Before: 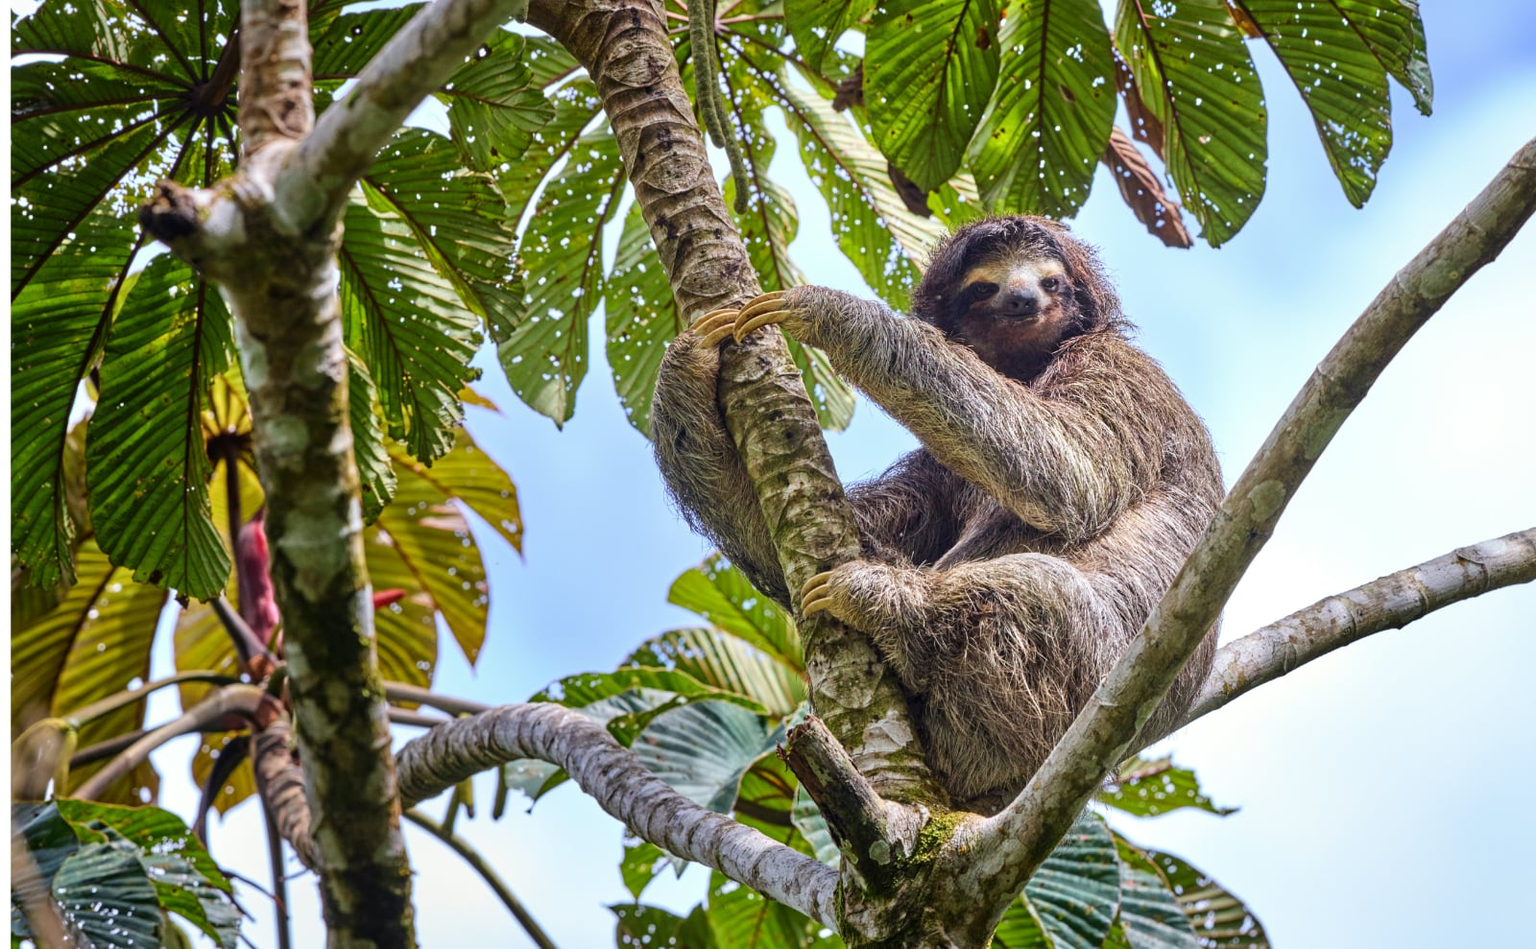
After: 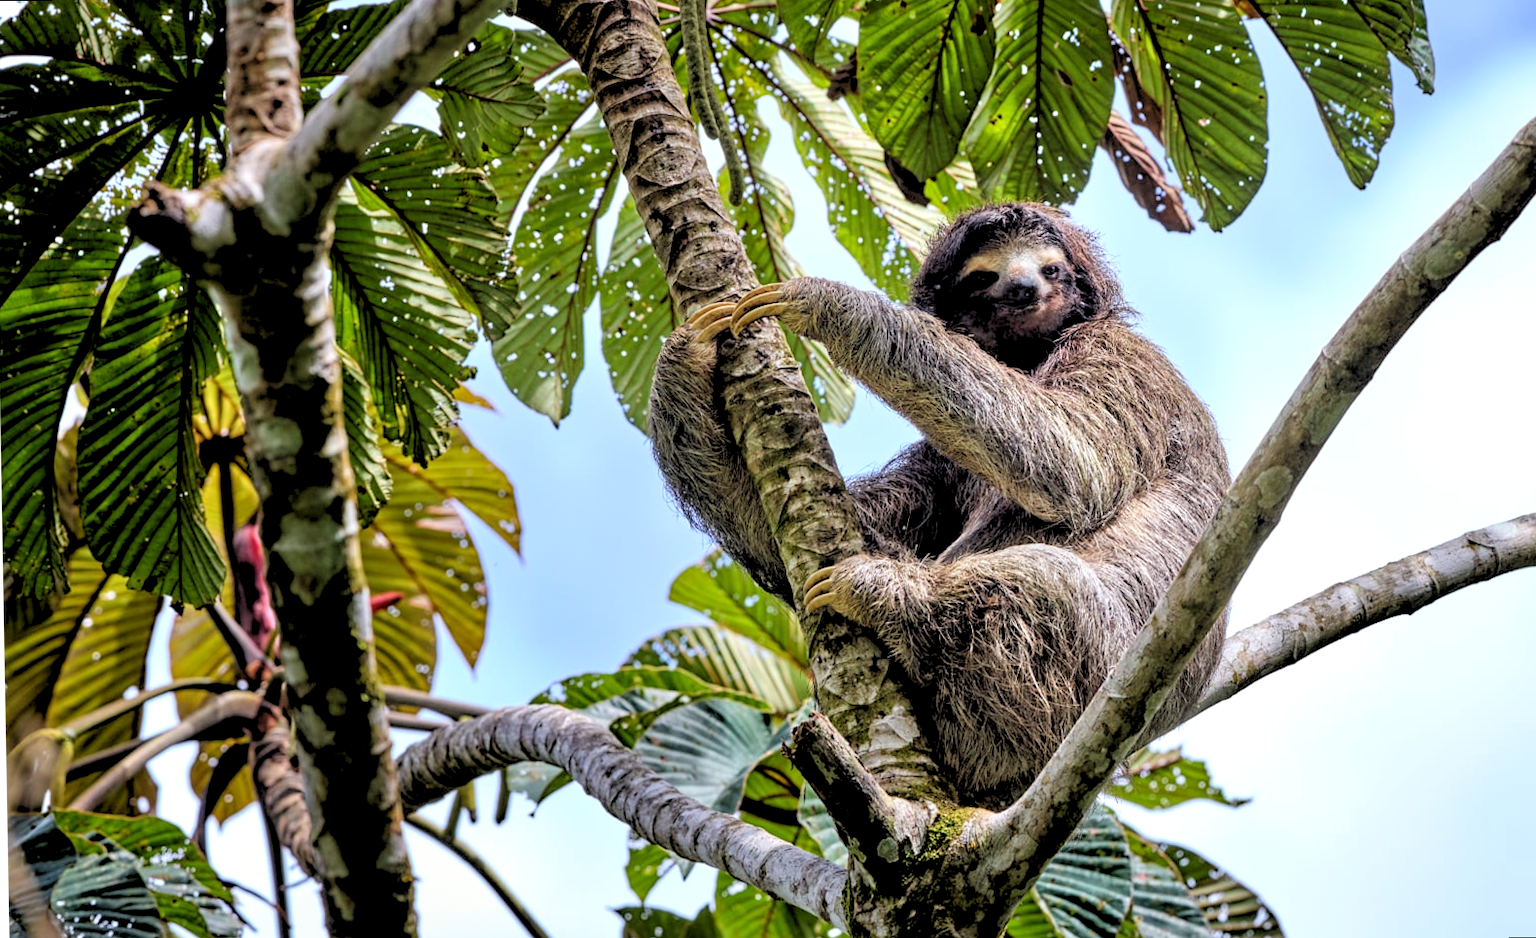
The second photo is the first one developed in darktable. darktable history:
rgb levels: levels [[0.029, 0.461, 0.922], [0, 0.5, 1], [0, 0.5, 1]]
rotate and perspective: rotation -1°, crop left 0.011, crop right 0.989, crop top 0.025, crop bottom 0.975
